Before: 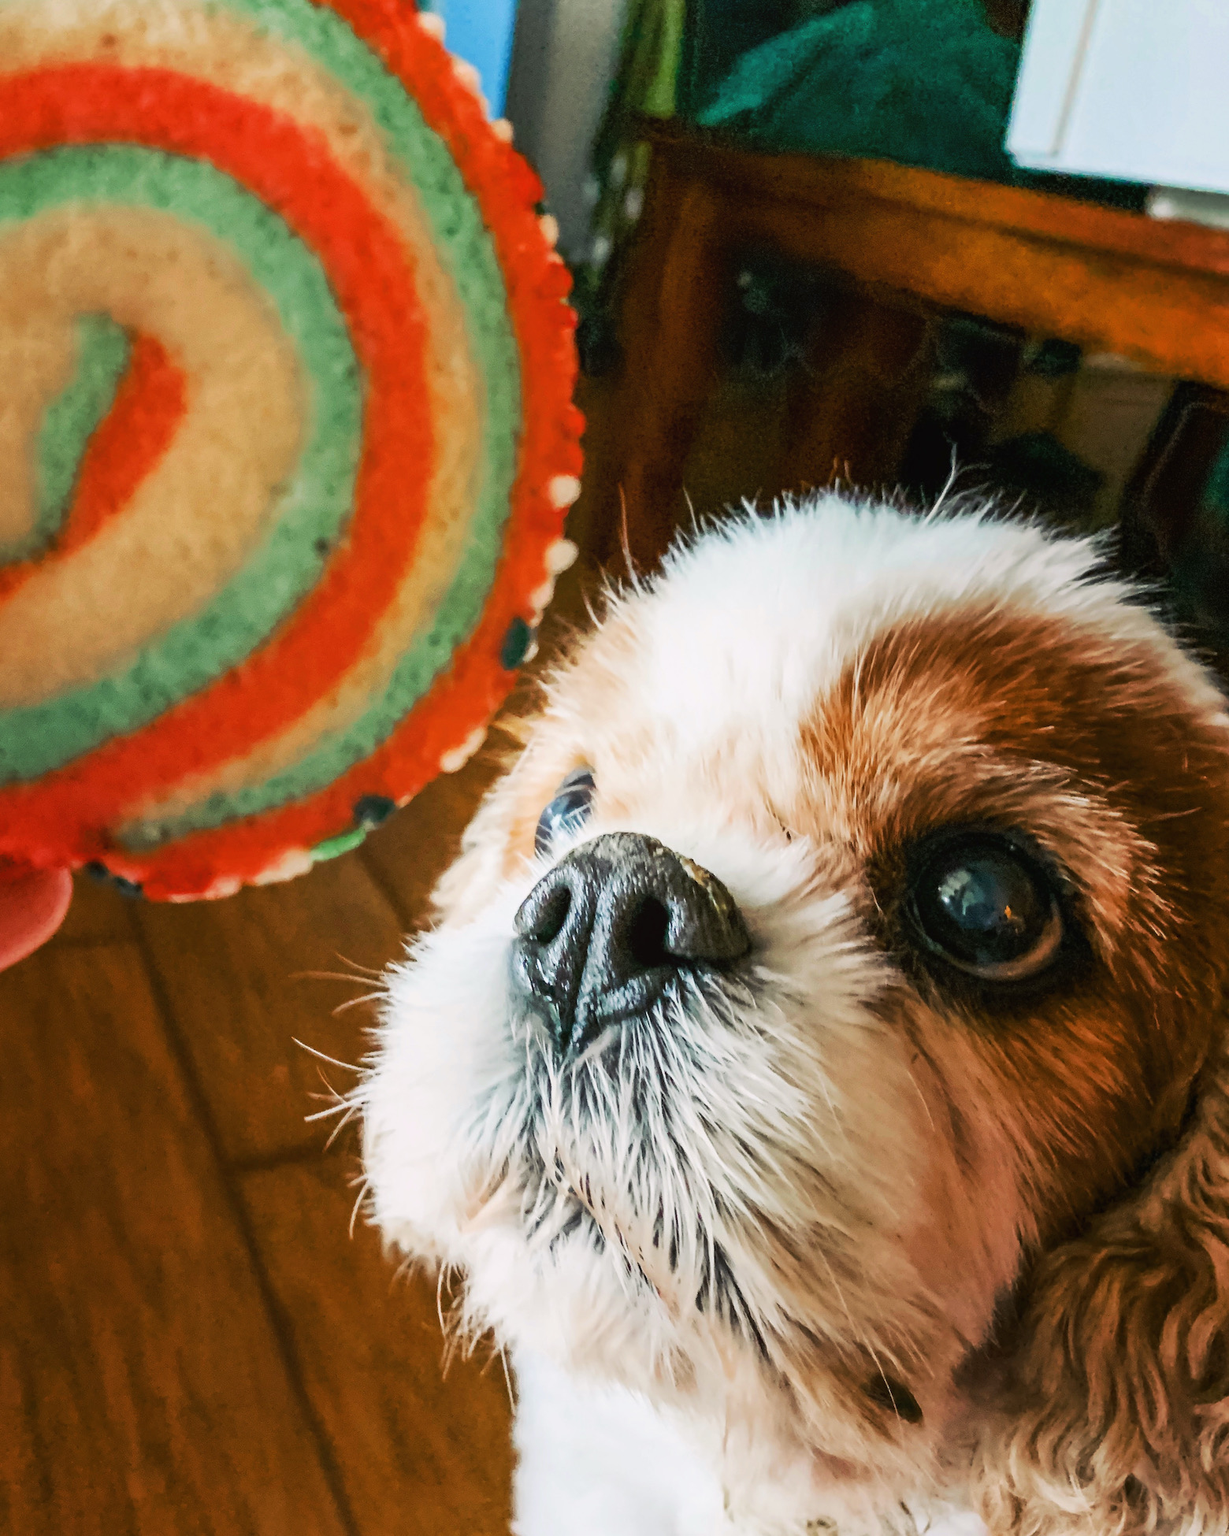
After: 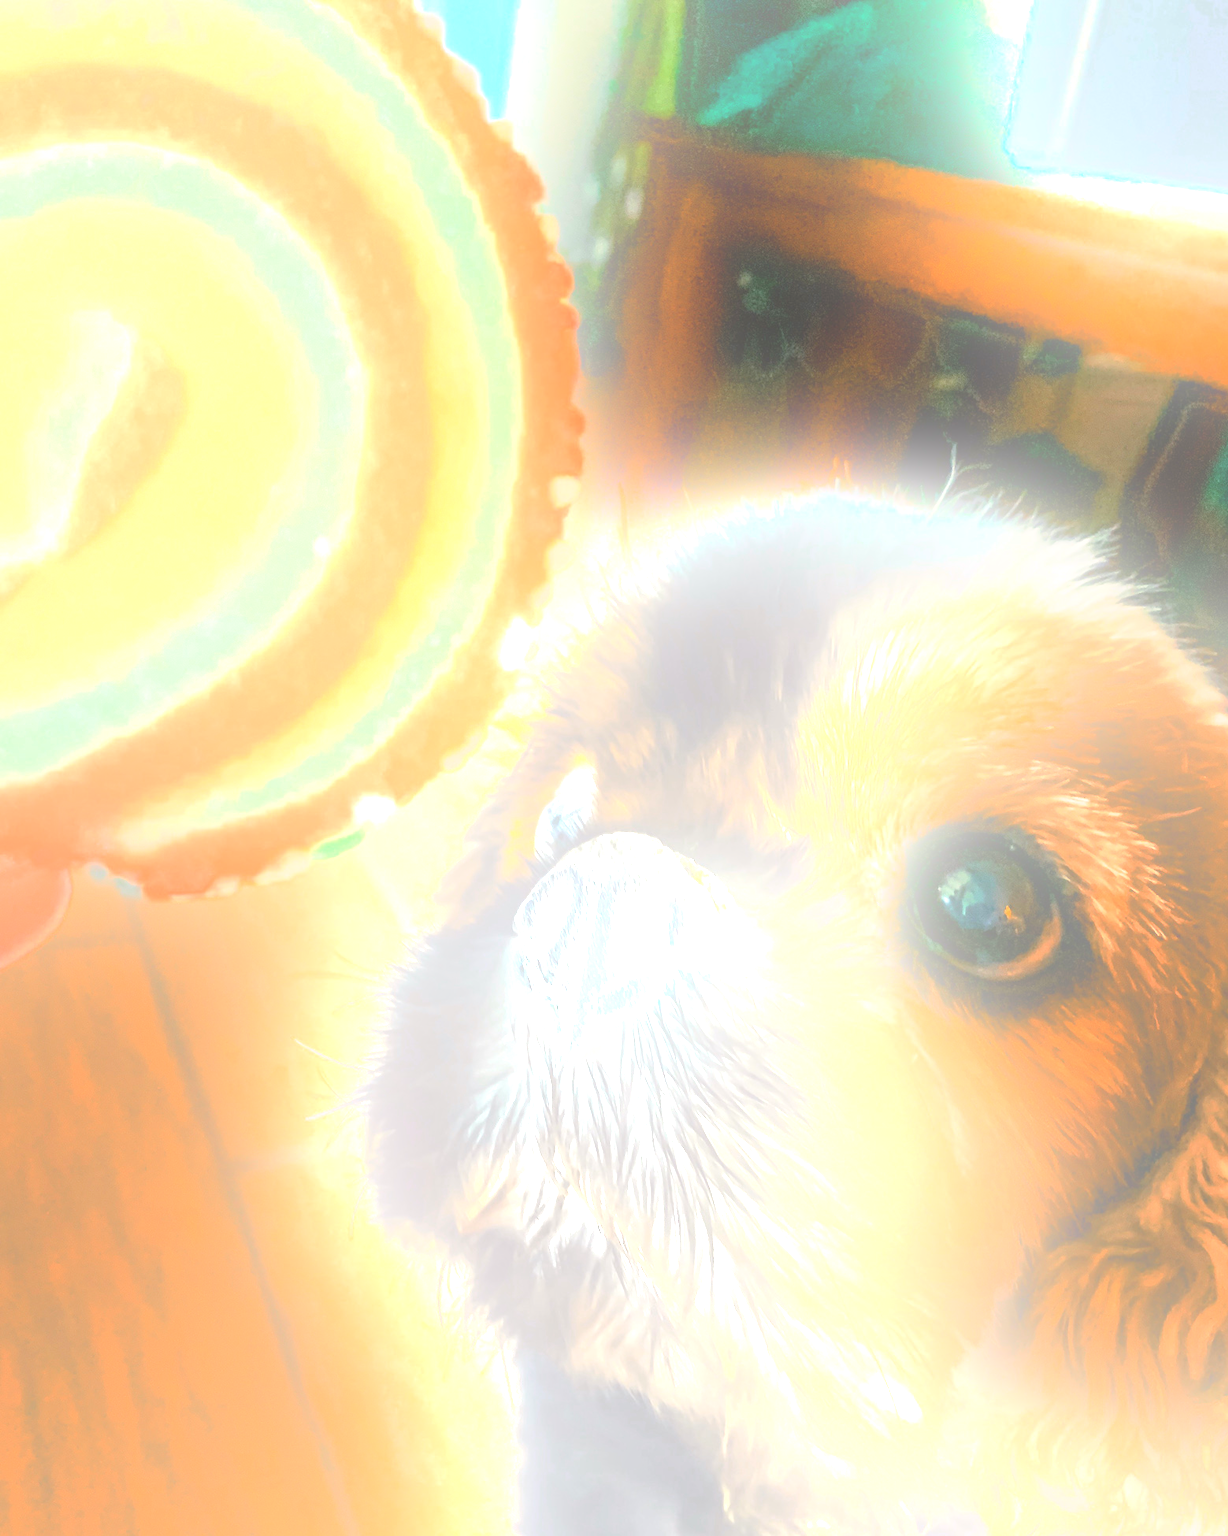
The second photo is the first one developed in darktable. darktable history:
exposure: exposure 0.77 EV, compensate highlight preservation false
bloom: size 25%, threshold 5%, strength 90%
